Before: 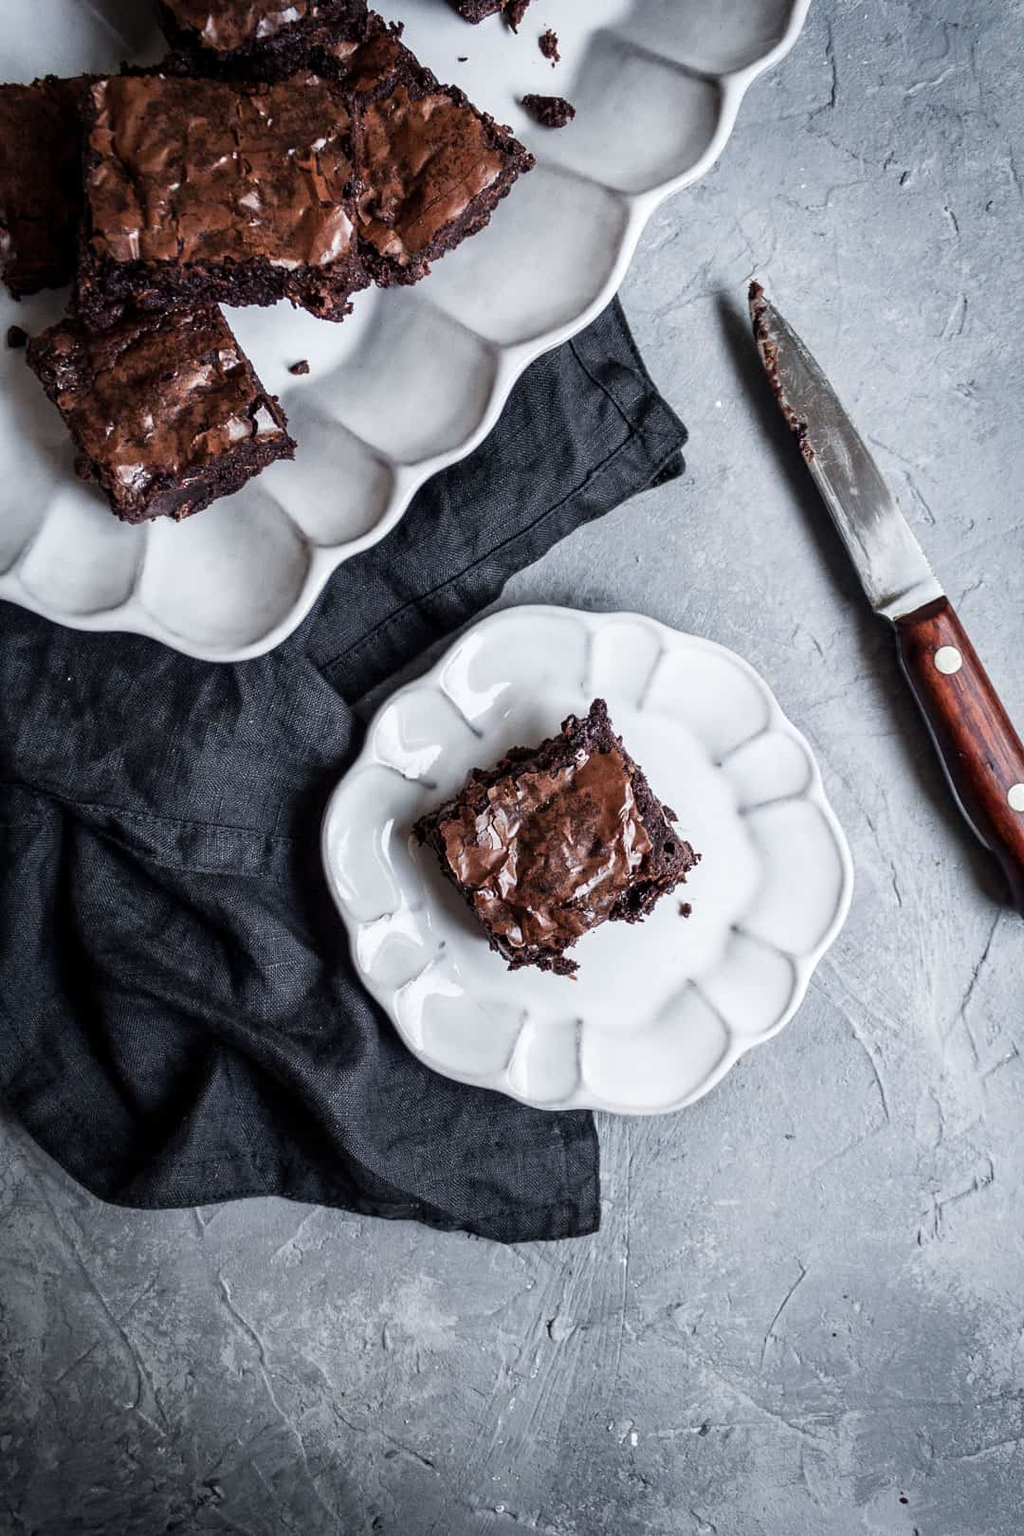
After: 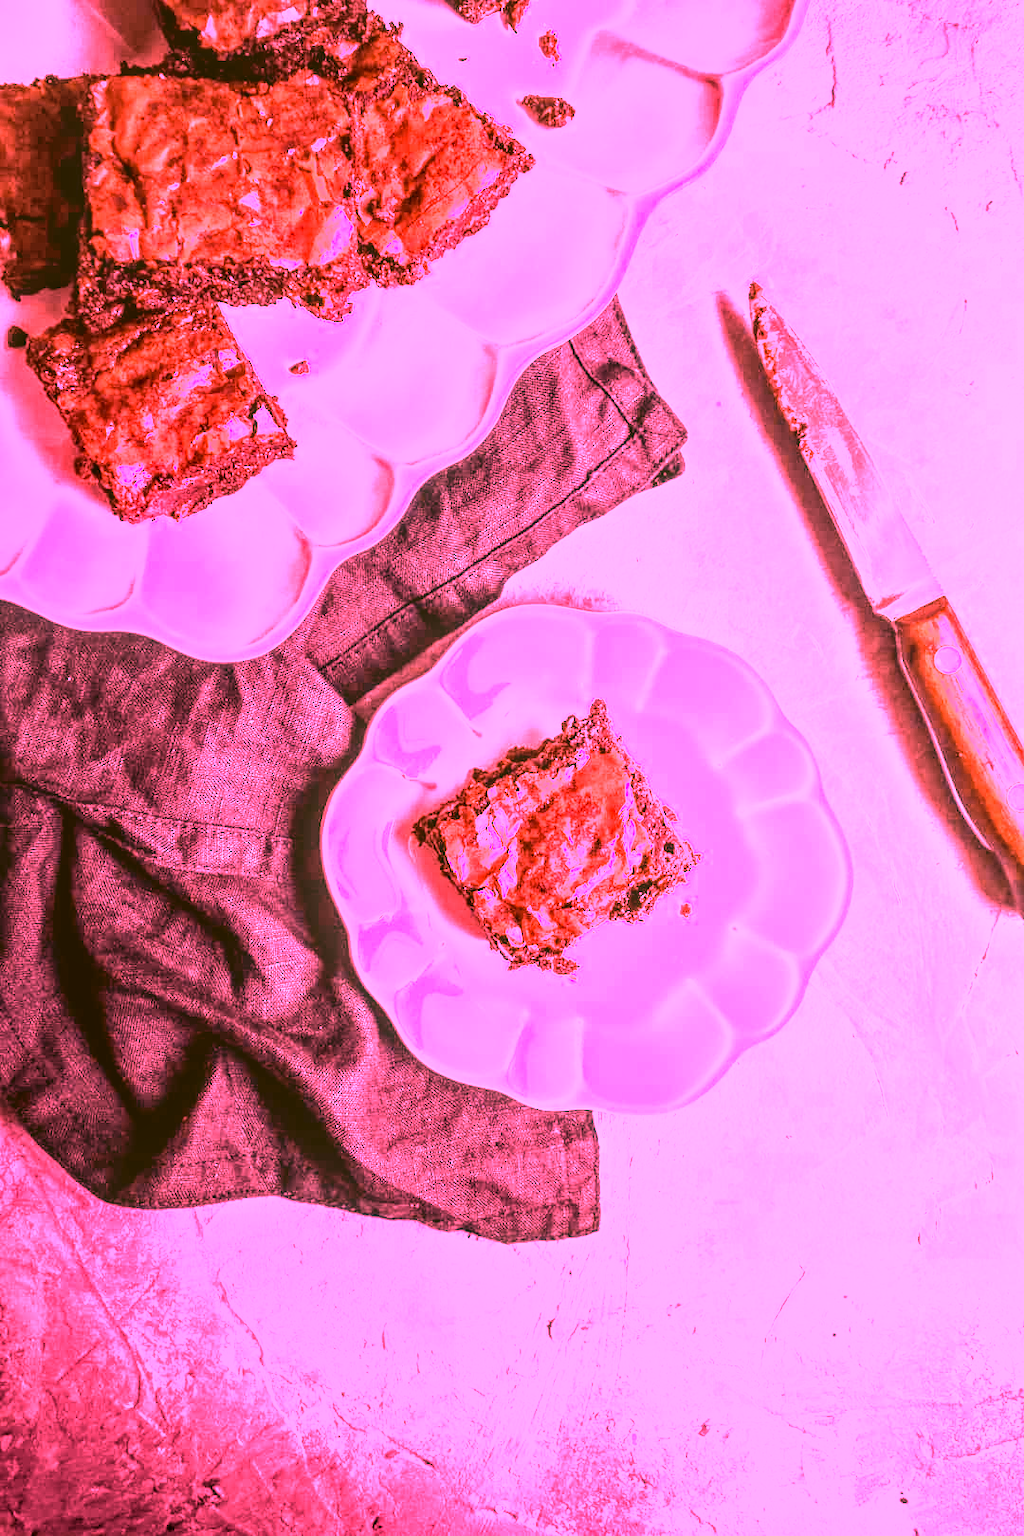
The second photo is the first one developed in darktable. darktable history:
white balance: red 4.26, blue 1.802
local contrast: on, module defaults
color correction: highlights a* -0.482, highlights b* 0.161, shadows a* 4.66, shadows b* 20.72
